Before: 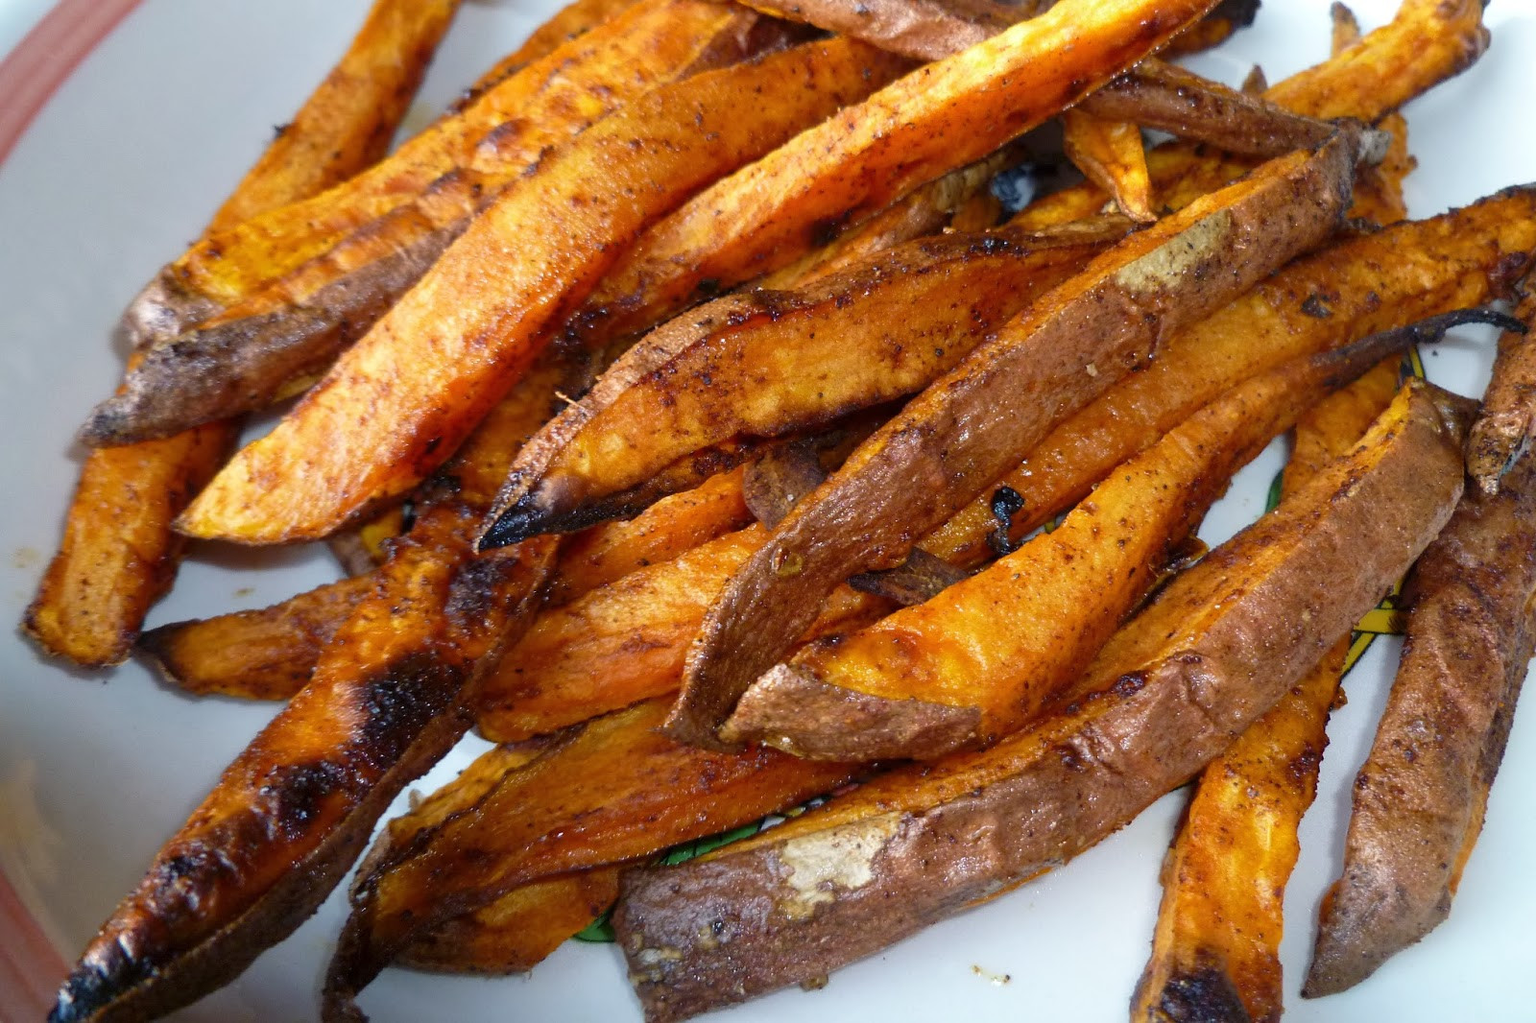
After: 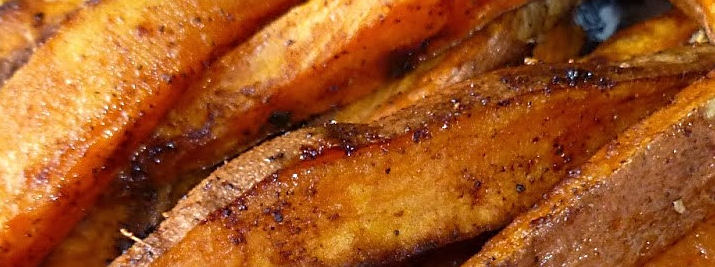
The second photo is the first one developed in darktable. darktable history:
sharpen: on, module defaults
crop: left 28.64%, top 16.832%, right 26.637%, bottom 58.055%
